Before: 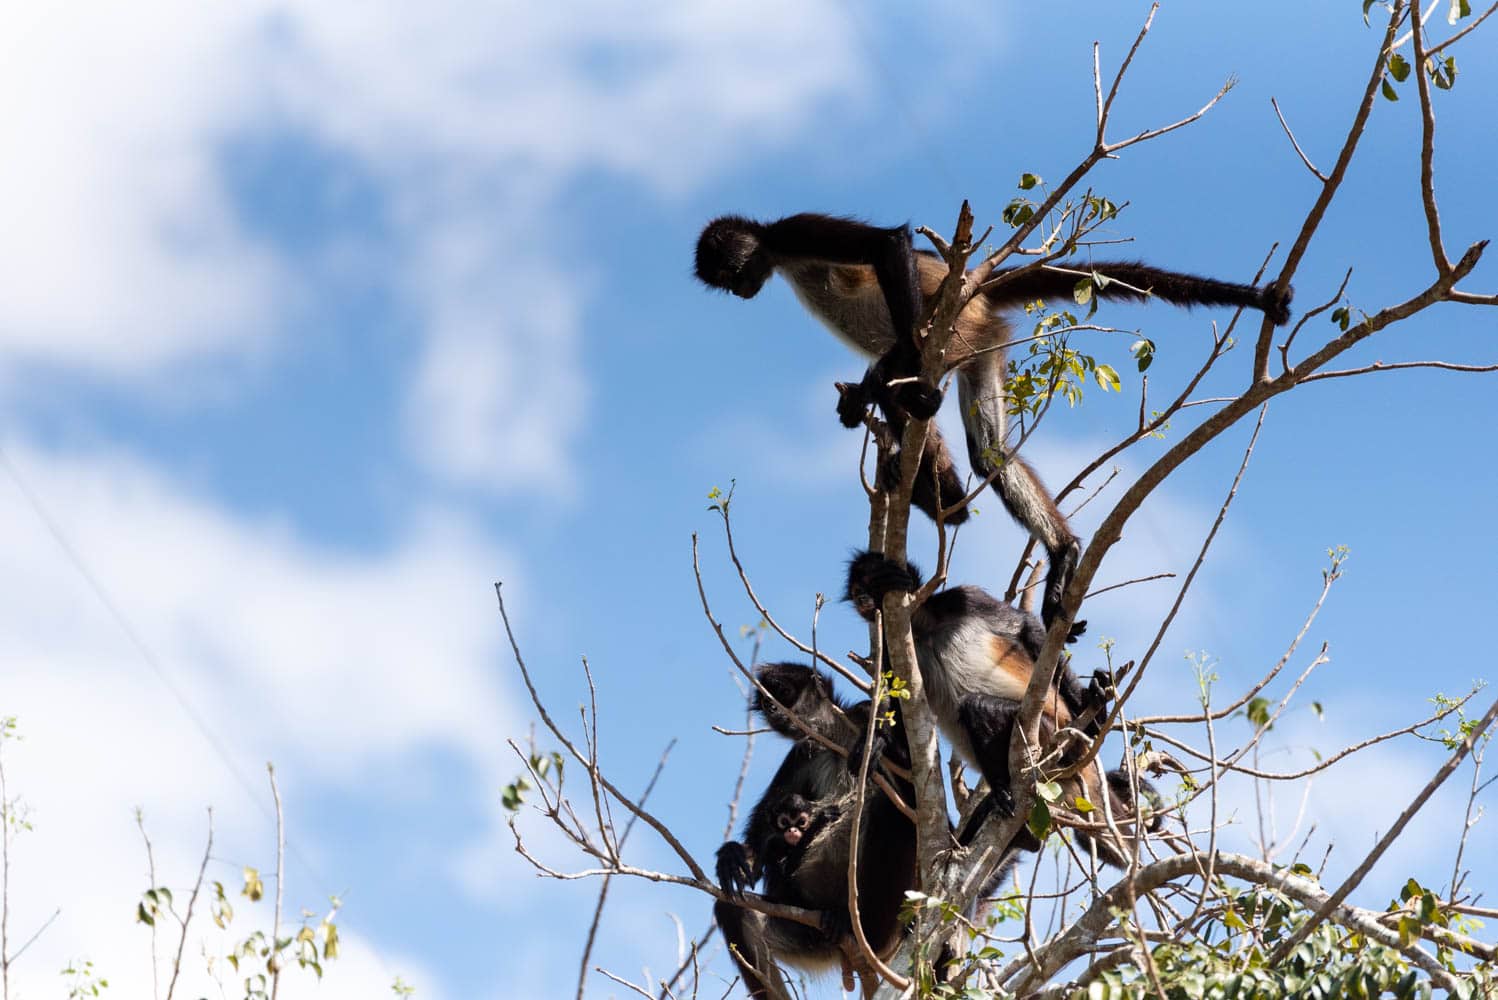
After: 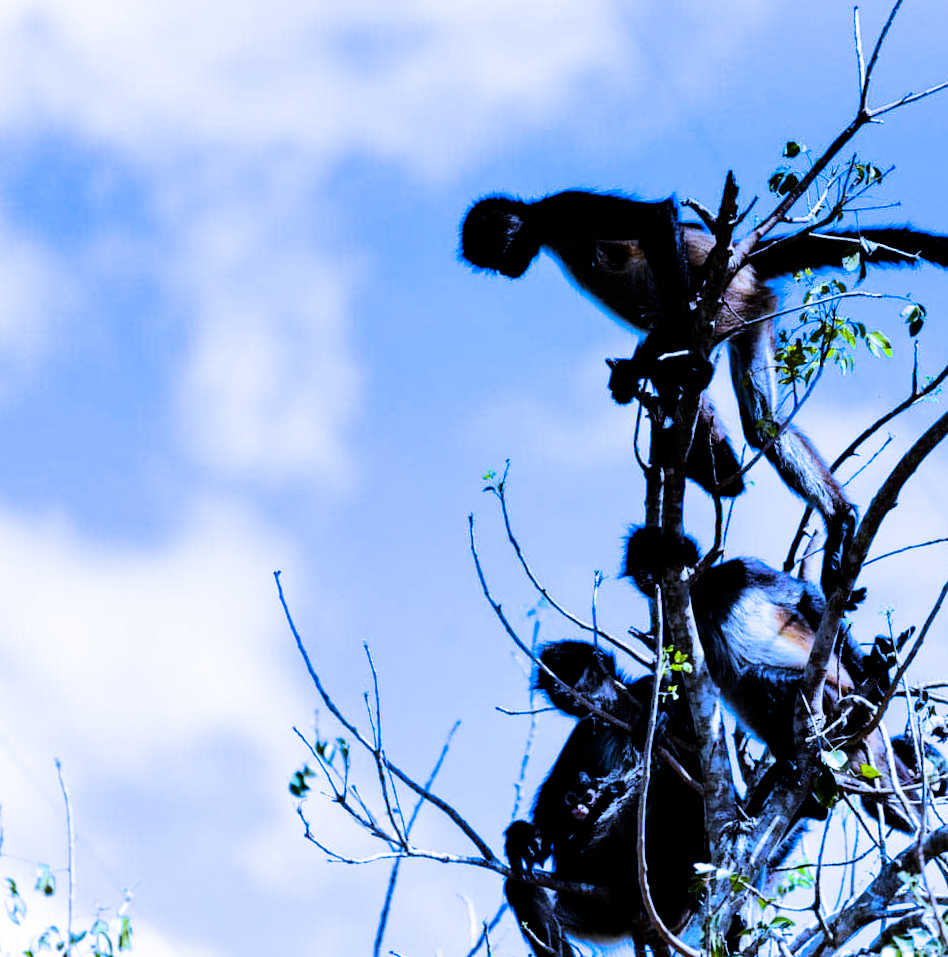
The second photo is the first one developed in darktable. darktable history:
crop and rotate: left 13.342%, right 19.991%
filmic rgb: black relative exposure -5.42 EV, white relative exposure 2.85 EV, dynamic range scaling -37.73%, hardness 4, contrast 1.605, highlights saturation mix -0.93%
tone equalizer: -8 EV -0.417 EV, -7 EV -0.389 EV, -6 EV -0.333 EV, -5 EV -0.222 EV, -3 EV 0.222 EV, -2 EV 0.333 EV, -1 EV 0.389 EV, +0 EV 0.417 EV, edges refinement/feathering 500, mask exposure compensation -1.57 EV, preserve details no
color correction: saturation 1.8
white balance: red 0.766, blue 1.537
rotate and perspective: rotation -2.12°, lens shift (vertical) 0.009, lens shift (horizontal) -0.008, automatic cropping original format, crop left 0.036, crop right 0.964, crop top 0.05, crop bottom 0.959
shadows and highlights: shadows 37.27, highlights -28.18, soften with gaussian
